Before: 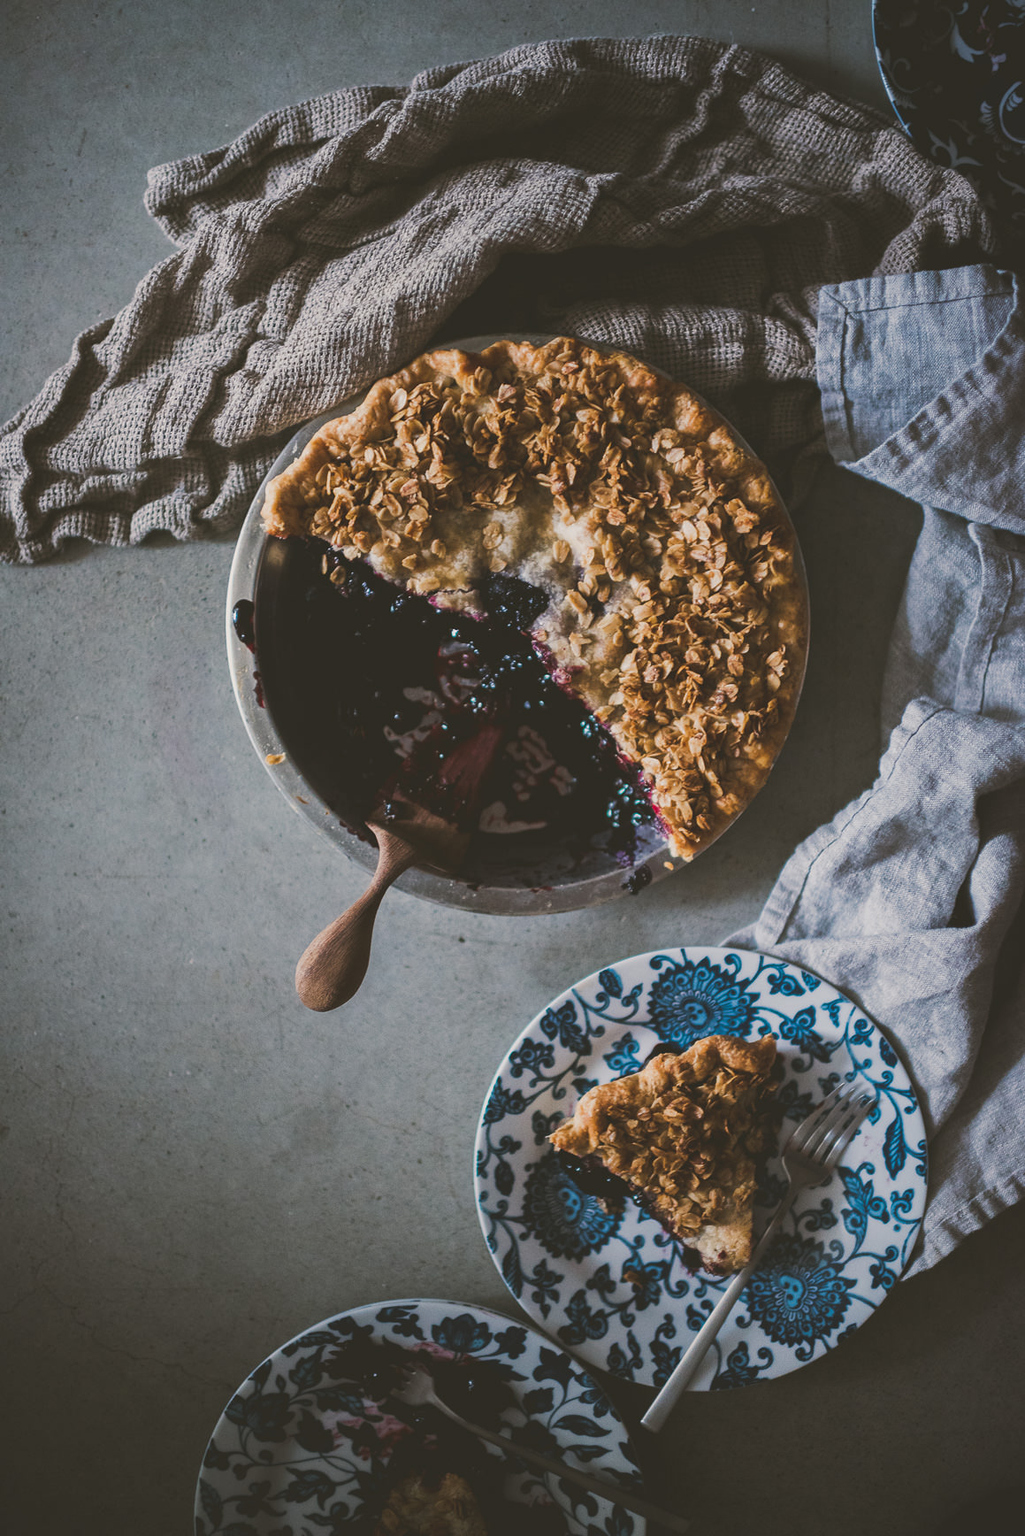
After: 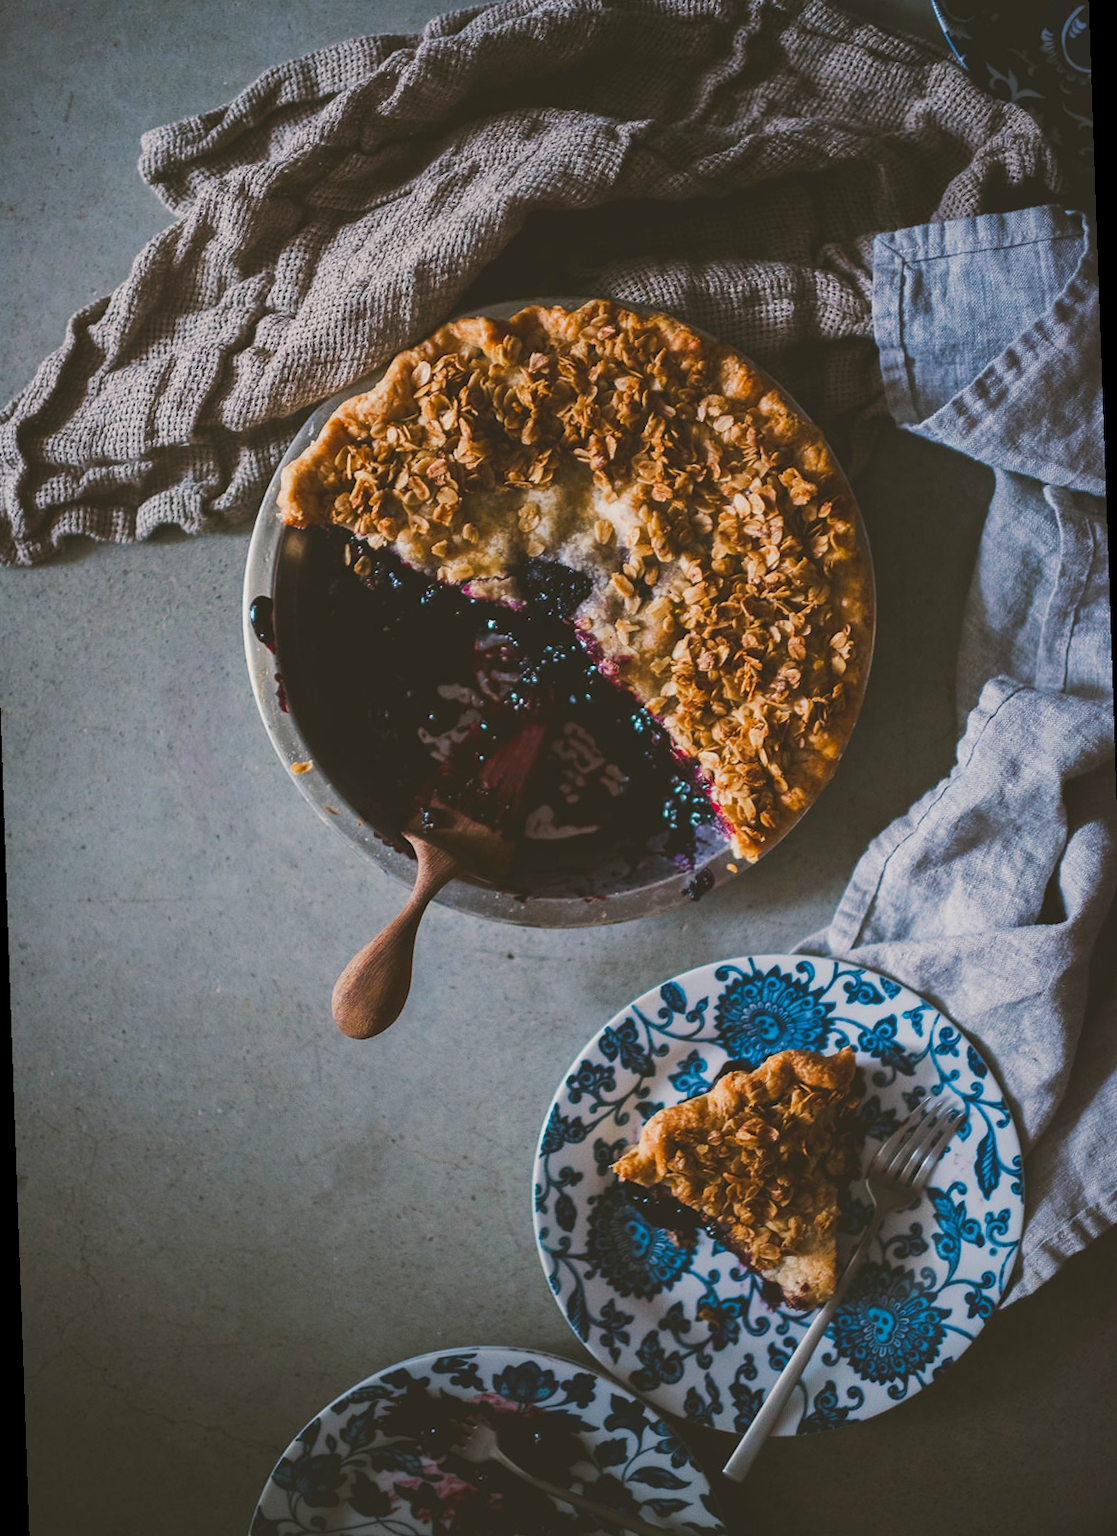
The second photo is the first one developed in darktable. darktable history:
shadows and highlights: shadows 12, white point adjustment 1.2, highlights -0.36, soften with gaussian
contrast brightness saturation: brightness -0.02, saturation 0.35
rotate and perspective: rotation -2°, crop left 0.022, crop right 0.978, crop top 0.049, crop bottom 0.951
